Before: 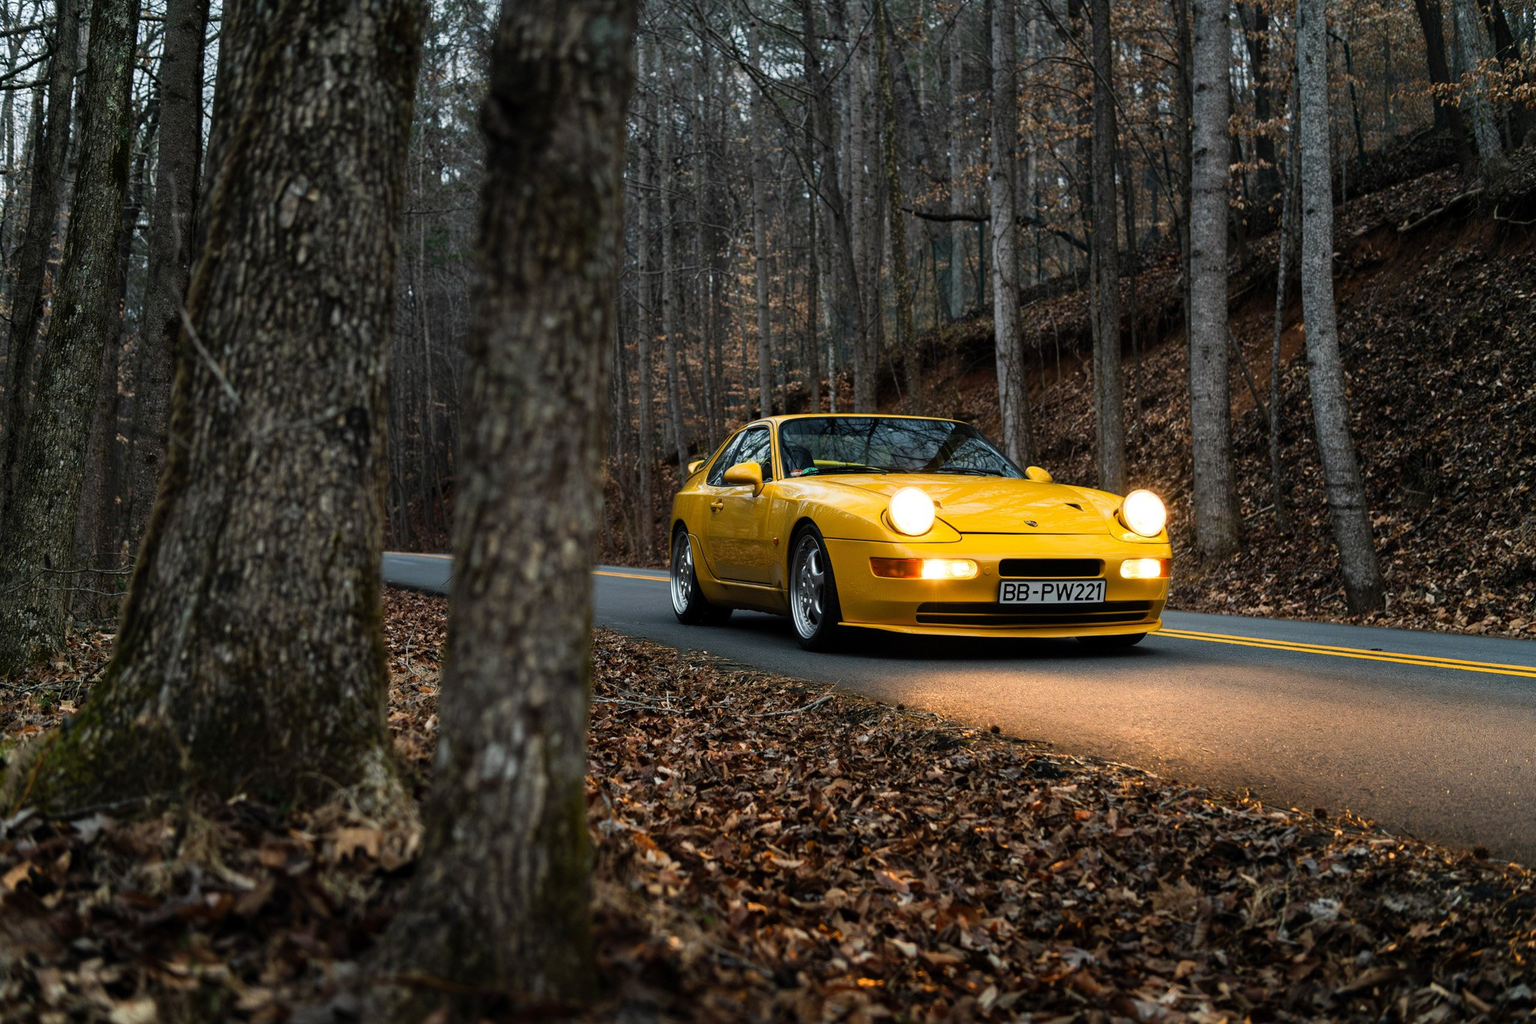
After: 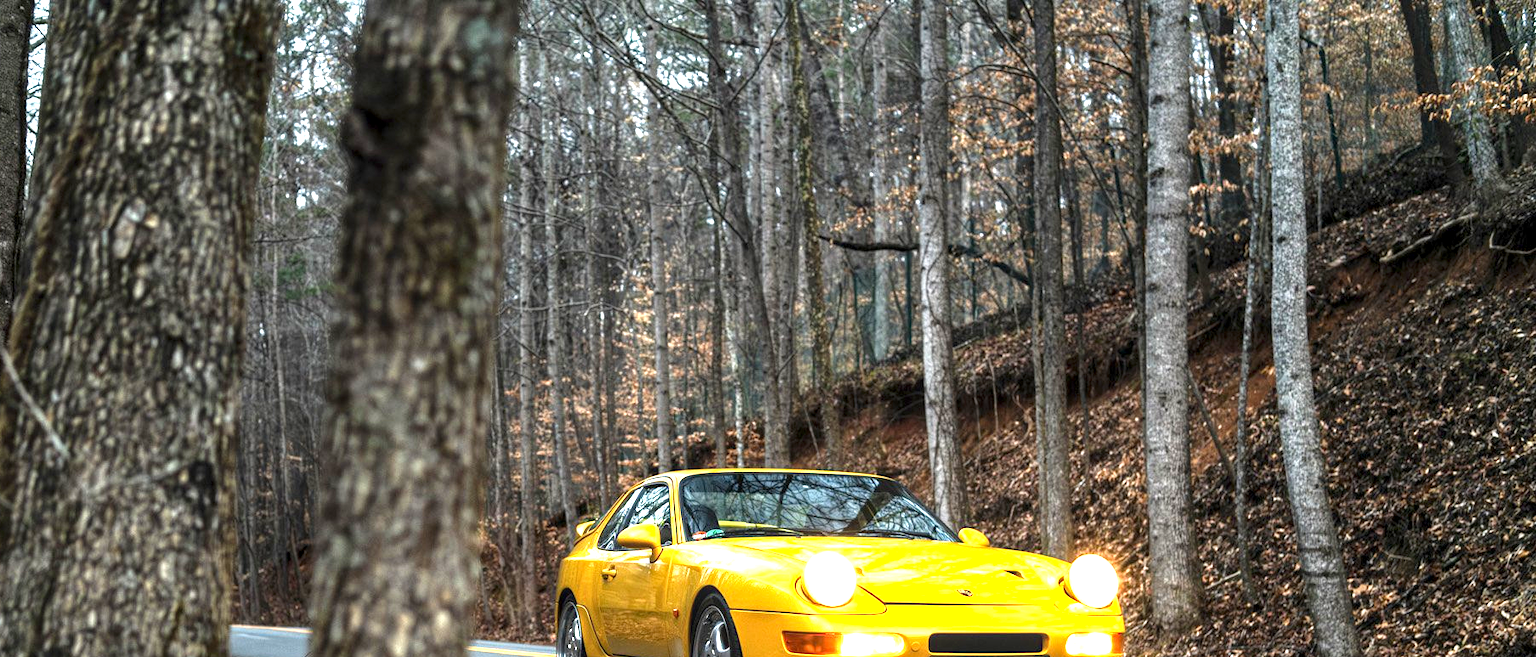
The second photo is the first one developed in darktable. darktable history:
exposure: black level correction 0, exposure 1.748 EV, compensate highlight preservation false
local contrast: on, module defaults
crop and rotate: left 11.675%, bottom 43.242%
